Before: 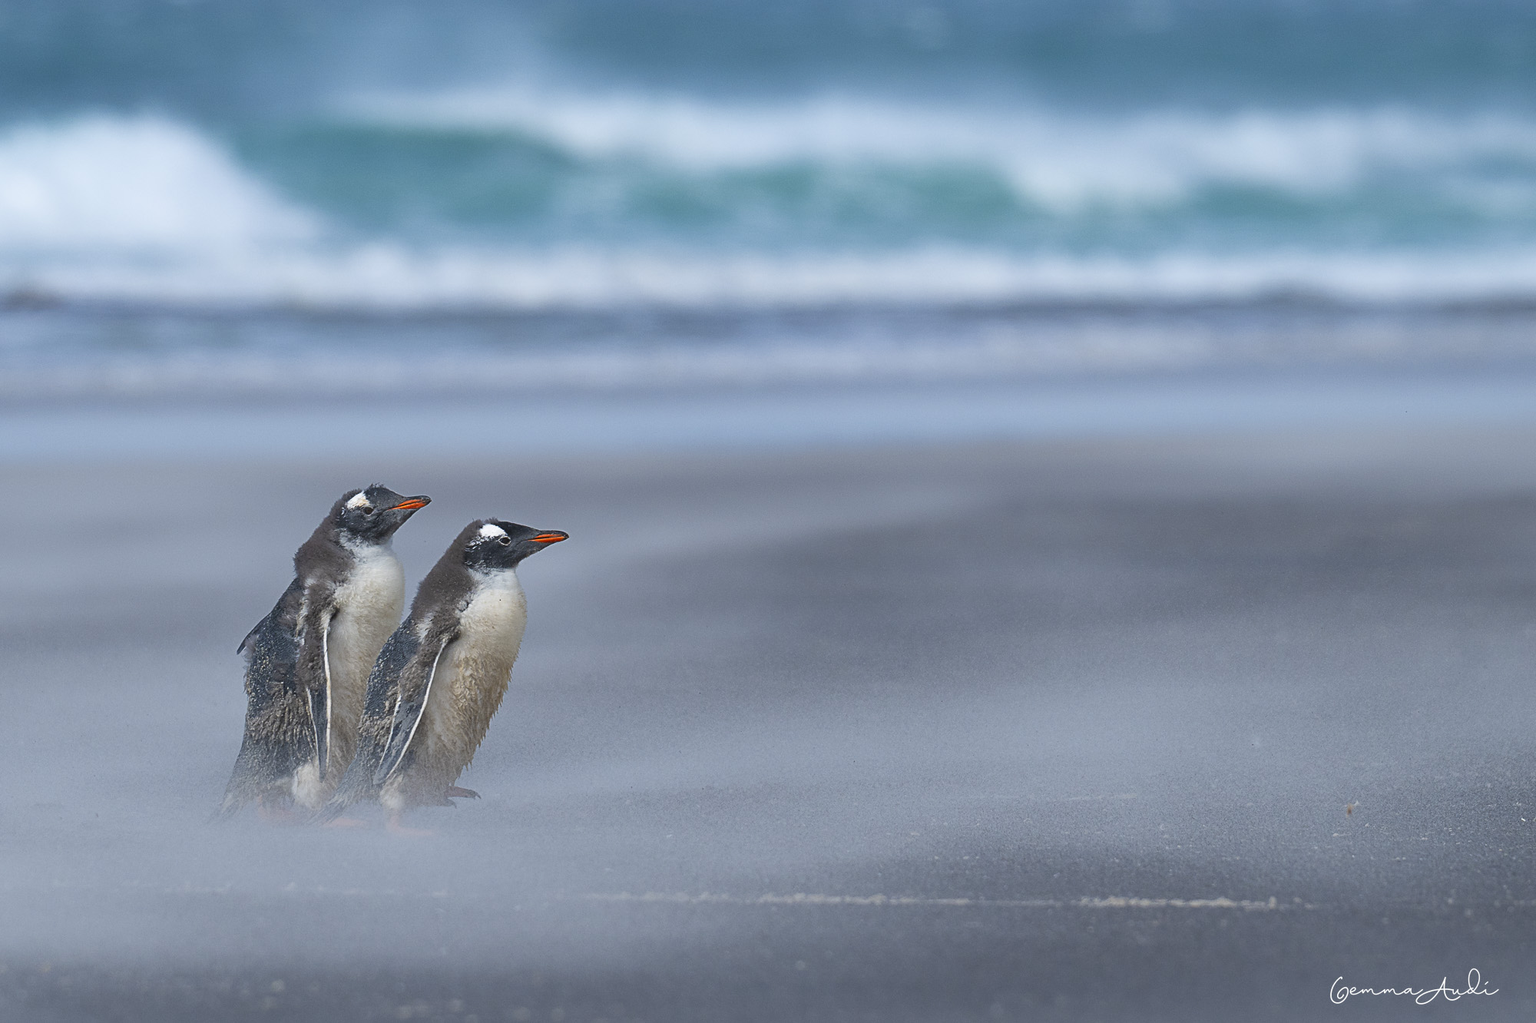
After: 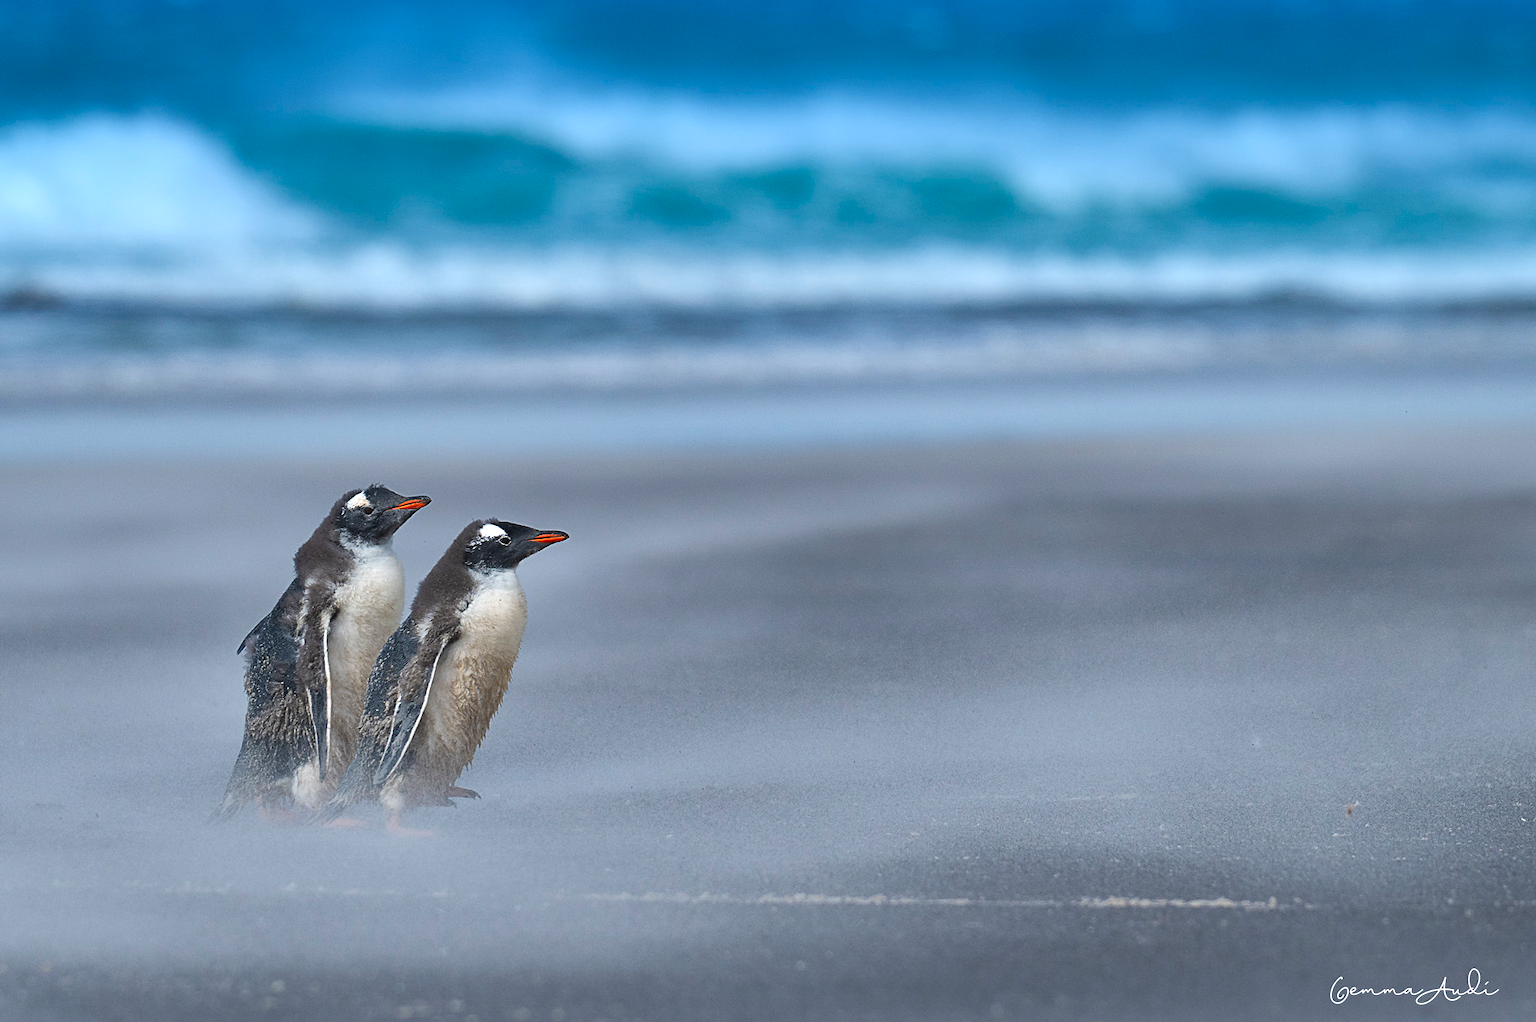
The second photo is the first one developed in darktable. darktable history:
graduated density: density 2.02 EV, hardness 44%, rotation 0.374°, offset 8.21, hue 208.8°, saturation 97%
tone equalizer: -8 EV -0.417 EV, -7 EV -0.389 EV, -6 EV -0.333 EV, -5 EV -0.222 EV, -3 EV 0.222 EV, -2 EV 0.333 EV, -1 EV 0.389 EV, +0 EV 0.417 EV, edges refinement/feathering 500, mask exposure compensation -1.57 EV, preserve details no
shadows and highlights: shadows 60, highlights -60.23, soften with gaussian
